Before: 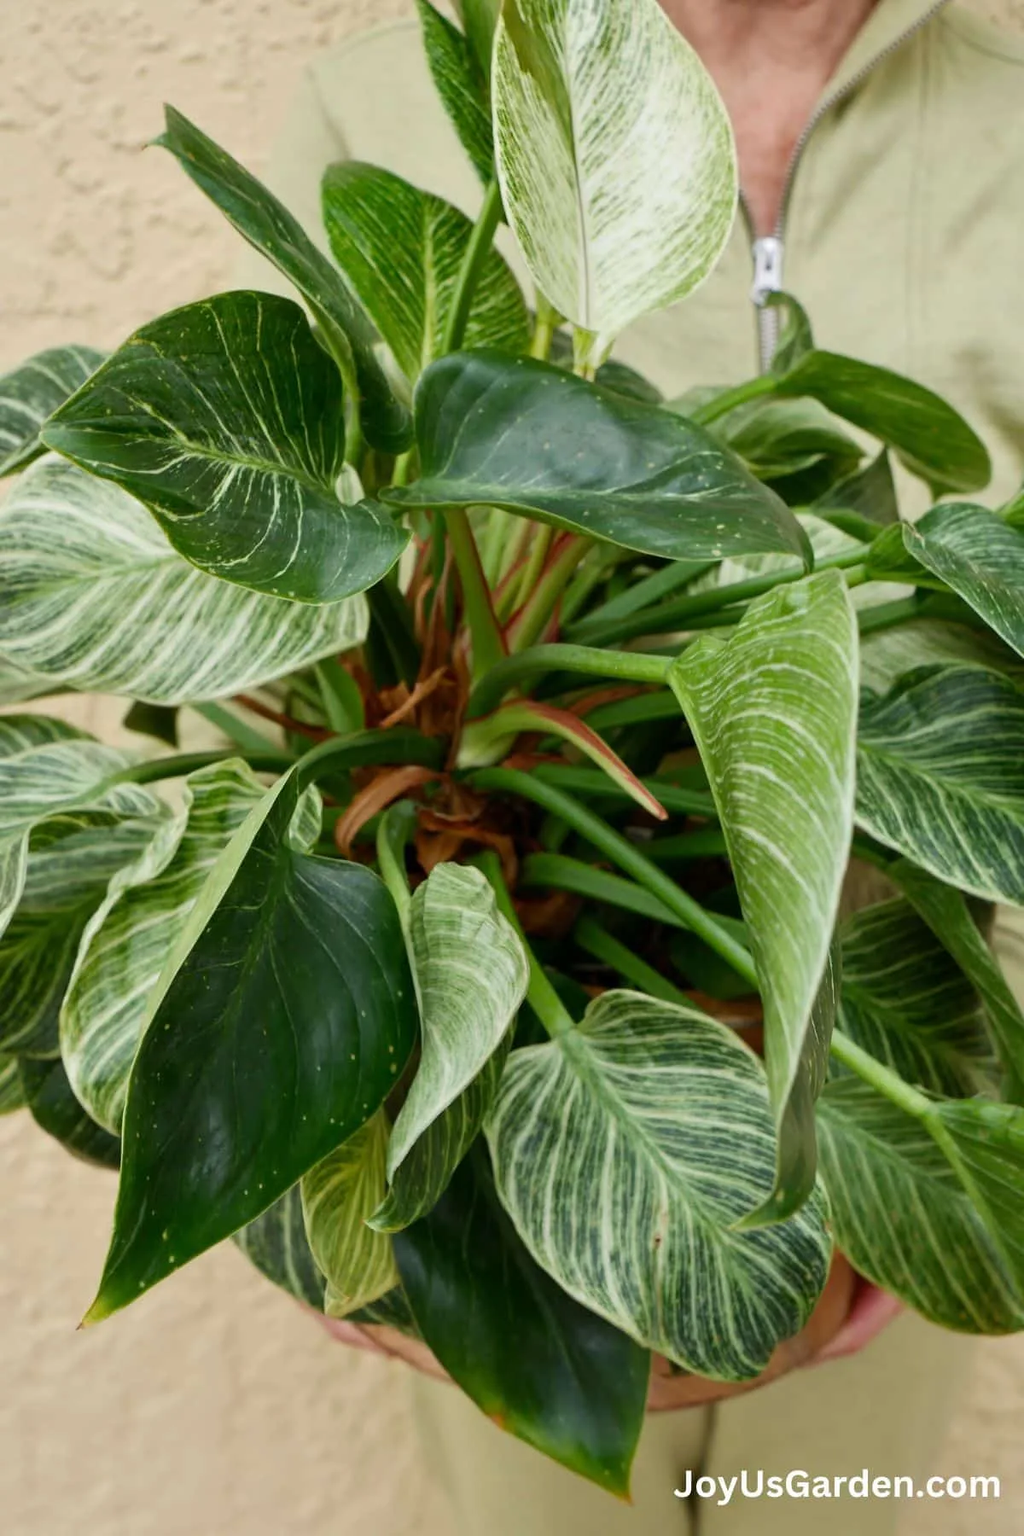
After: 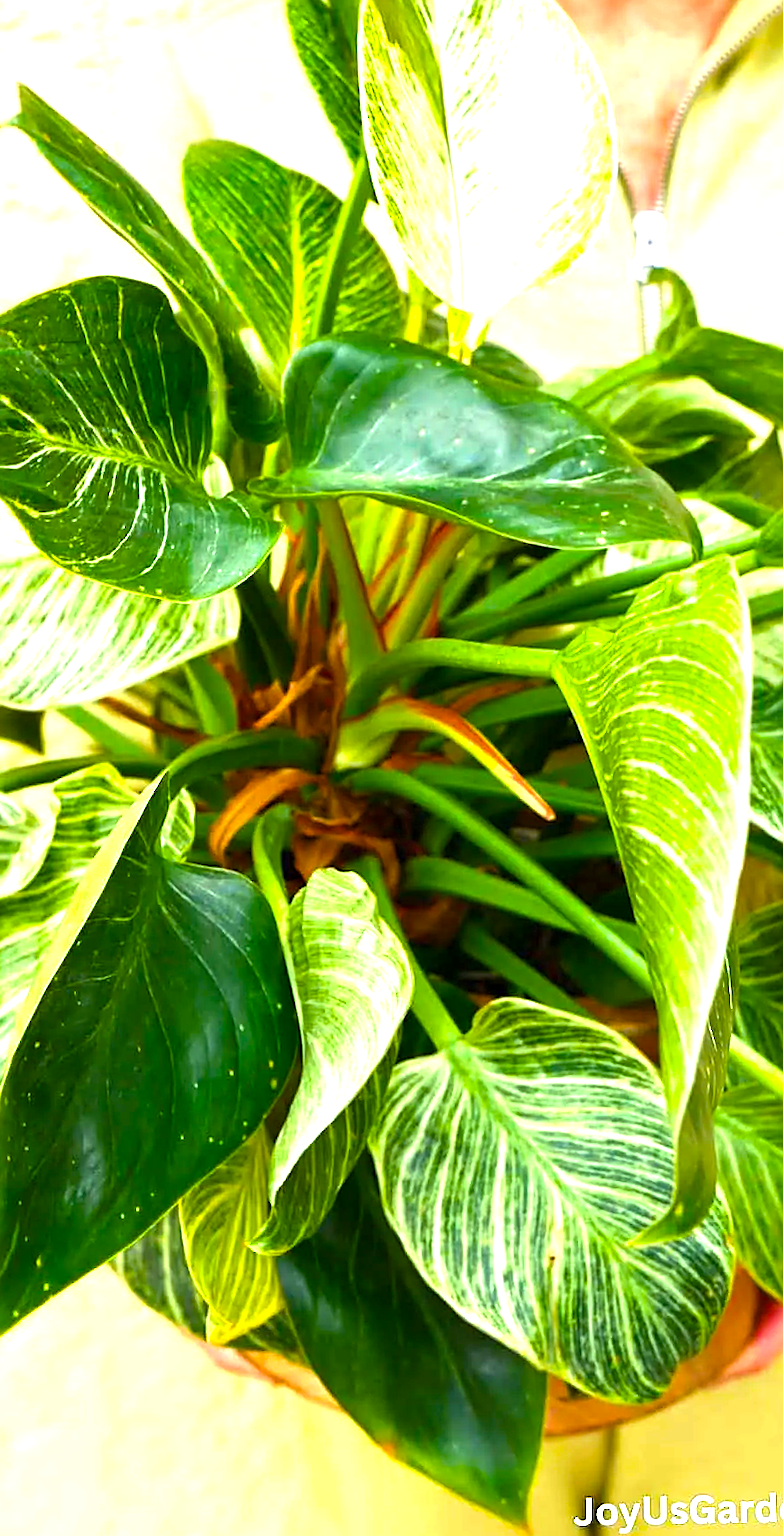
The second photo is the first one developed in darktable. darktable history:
rotate and perspective: rotation -1°, crop left 0.011, crop right 0.989, crop top 0.025, crop bottom 0.975
sharpen: on, module defaults
crop: left 13.443%, right 13.31%
exposure: exposure 0.6 EV, compensate highlight preservation false
color balance rgb: linear chroma grading › global chroma 10%, perceptual saturation grading › global saturation 40%, perceptual brilliance grading › global brilliance 30%, global vibrance 20%
